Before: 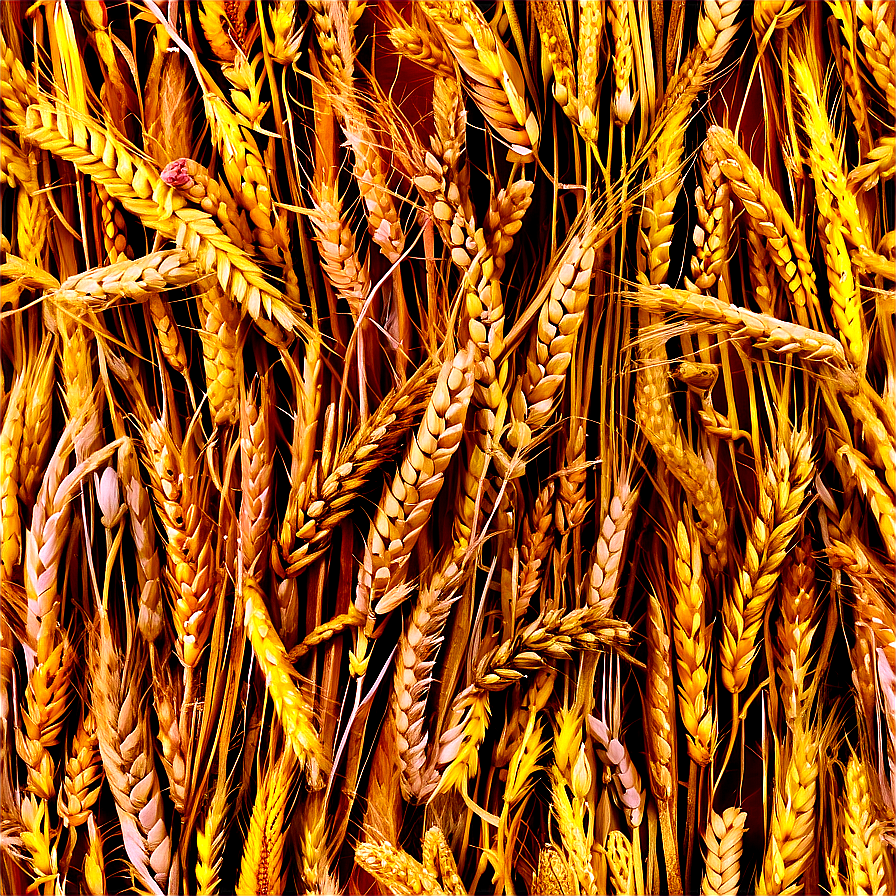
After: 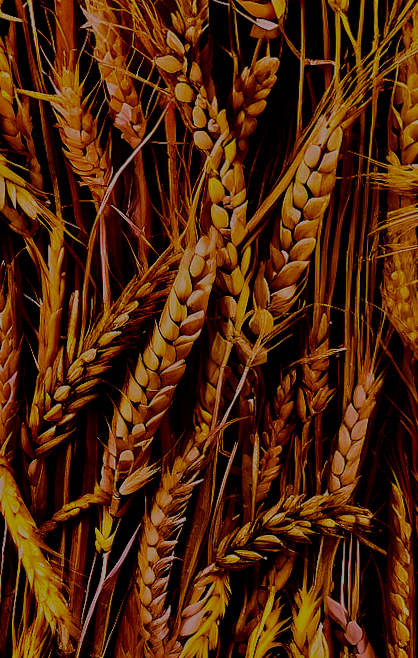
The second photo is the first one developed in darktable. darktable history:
rgb levels: mode RGB, independent channels, levels [[0, 0.5, 1], [0, 0.521, 1], [0, 0.536, 1]]
rotate and perspective: rotation 0.062°, lens shift (vertical) 0.115, lens shift (horizontal) -0.133, crop left 0.047, crop right 0.94, crop top 0.061, crop bottom 0.94
crop and rotate: angle 0.02°, left 24.353%, top 13.219%, right 26.156%, bottom 8.224%
tone equalizer: -8 EV -2 EV, -7 EV -2 EV, -6 EV -2 EV, -5 EV -2 EV, -4 EV -2 EV, -3 EV -2 EV, -2 EV -2 EV, -1 EV -1.63 EV, +0 EV -2 EV
color balance rgb: shadows lift › luminance -20%, power › hue 72.24°, highlights gain › luminance 15%, global offset › hue 171.6°, perceptual saturation grading › global saturation 14.09%, perceptual saturation grading › highlights -25%, perceptual saturation grading › shadows 25%, global vibrance 25%, contrast 10%
